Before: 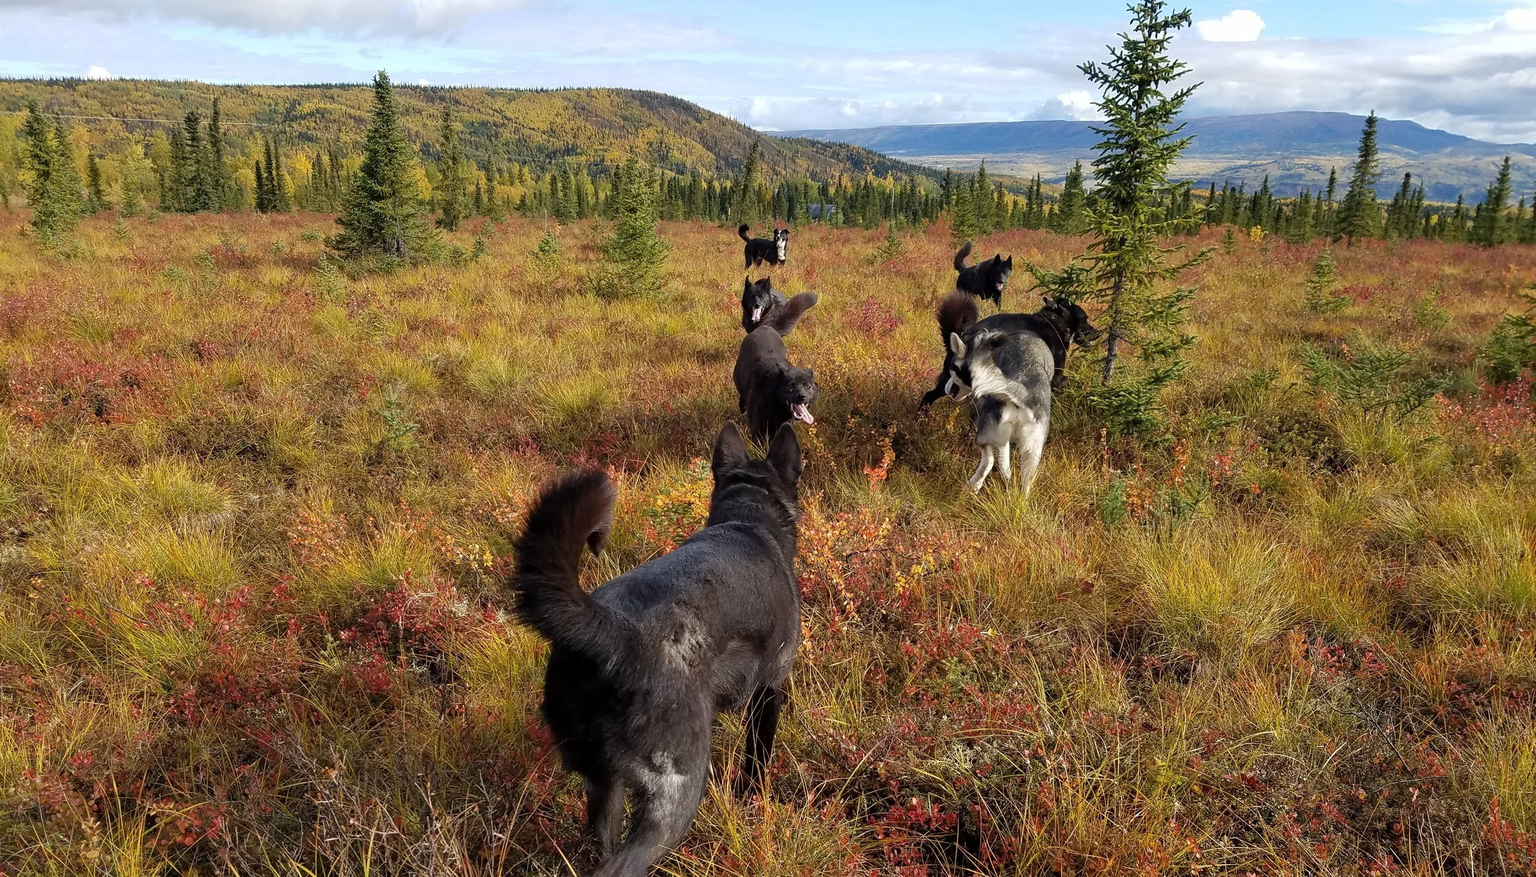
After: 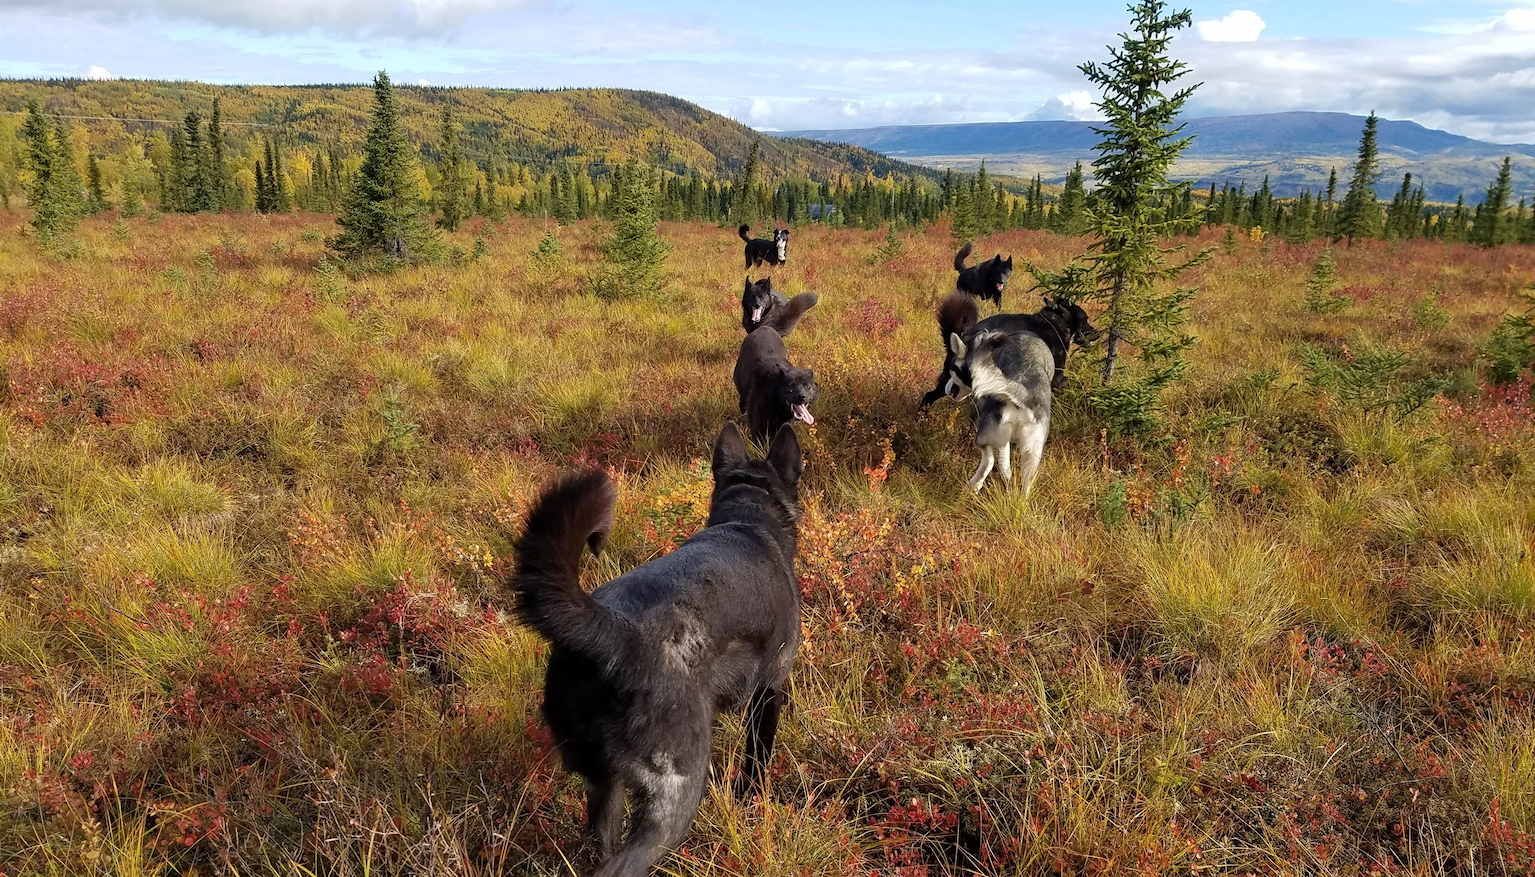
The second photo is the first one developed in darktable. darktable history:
velvia: strength 15.06%
